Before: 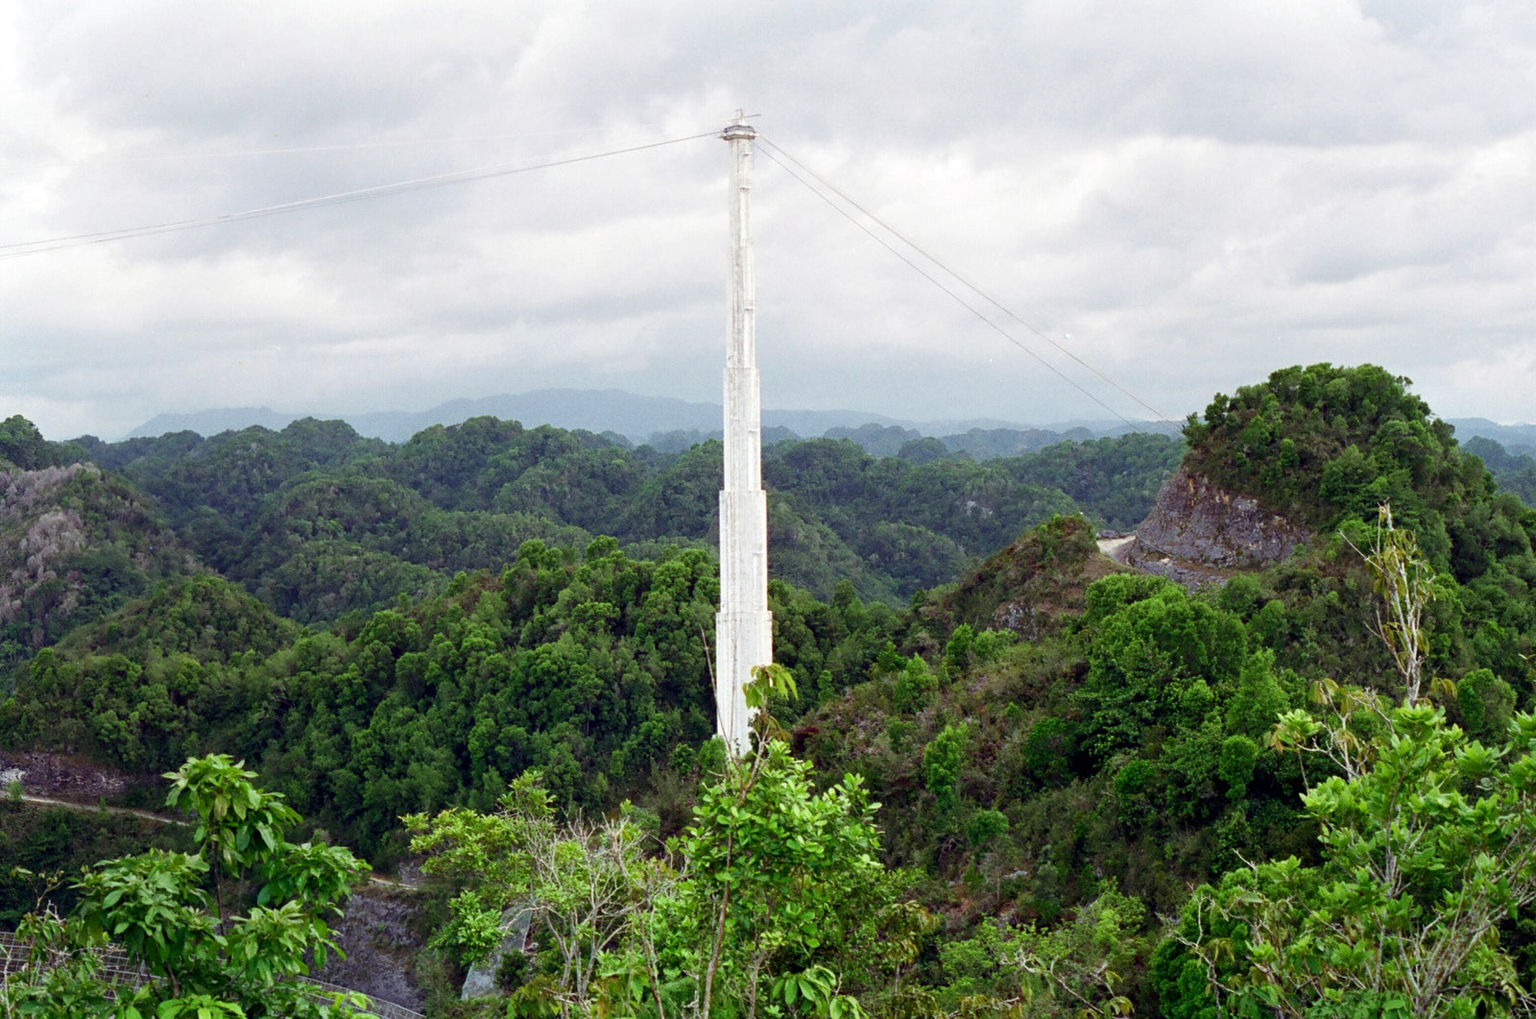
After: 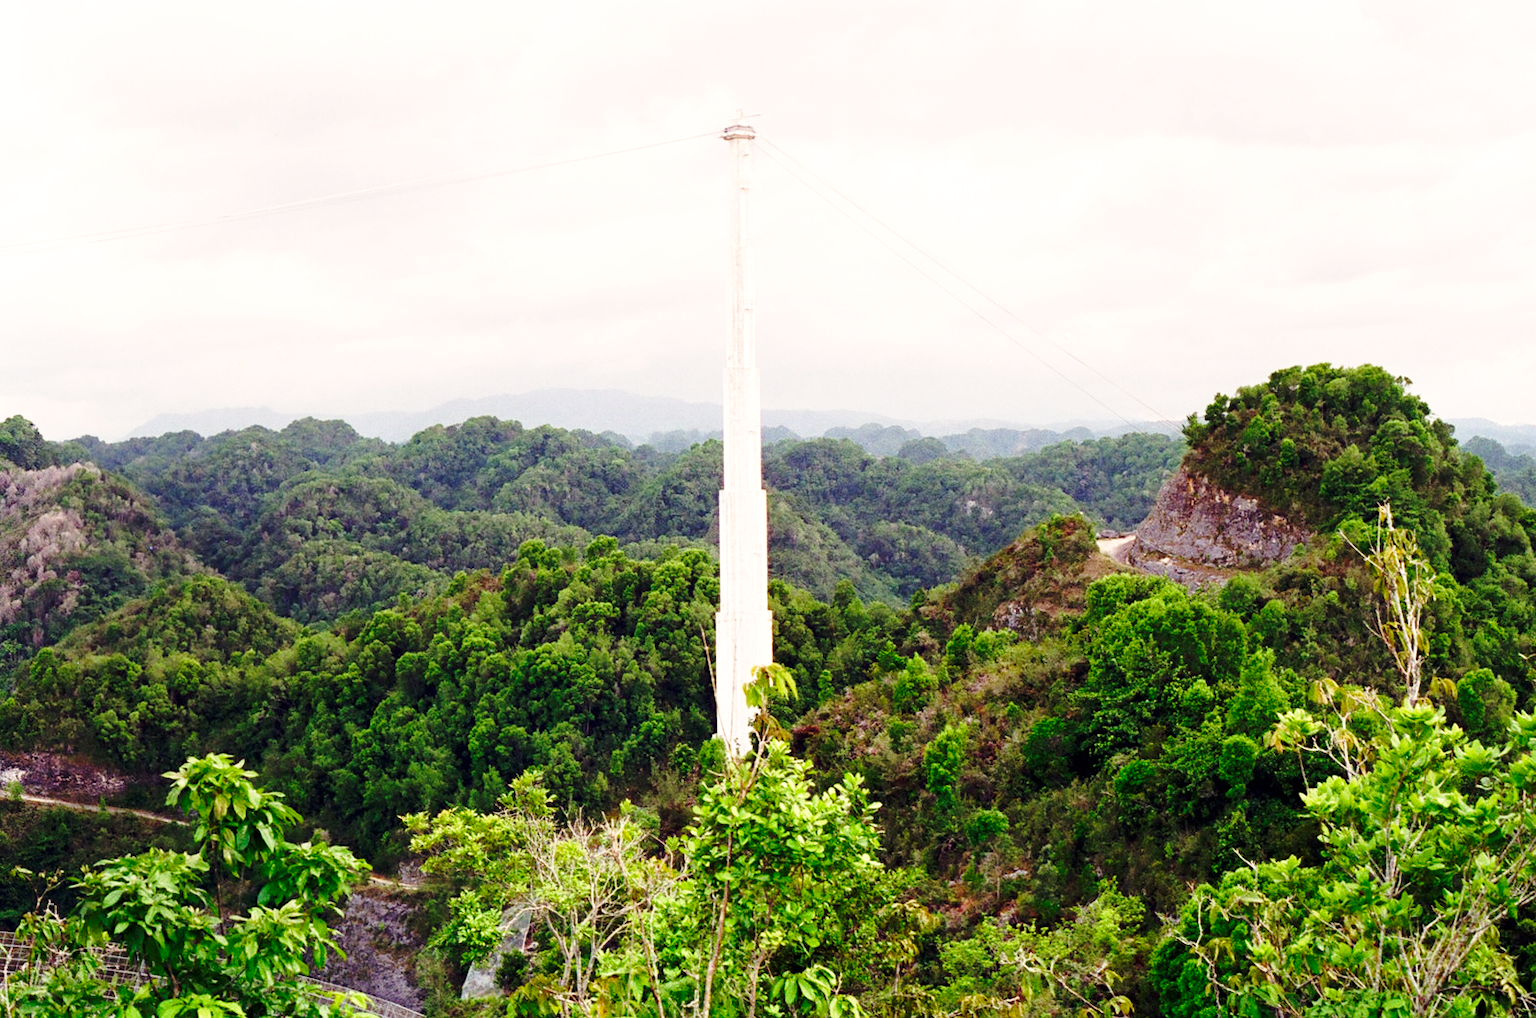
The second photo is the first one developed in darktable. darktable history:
white balance: red 1.127, blue 0.943
base curve: curves: ch0 [(0, 0) (0.036, 0.037) (0.121, 0.228) (0.46, 0.76) (0.859, 0.983) (1, 1)], preserve colors none
